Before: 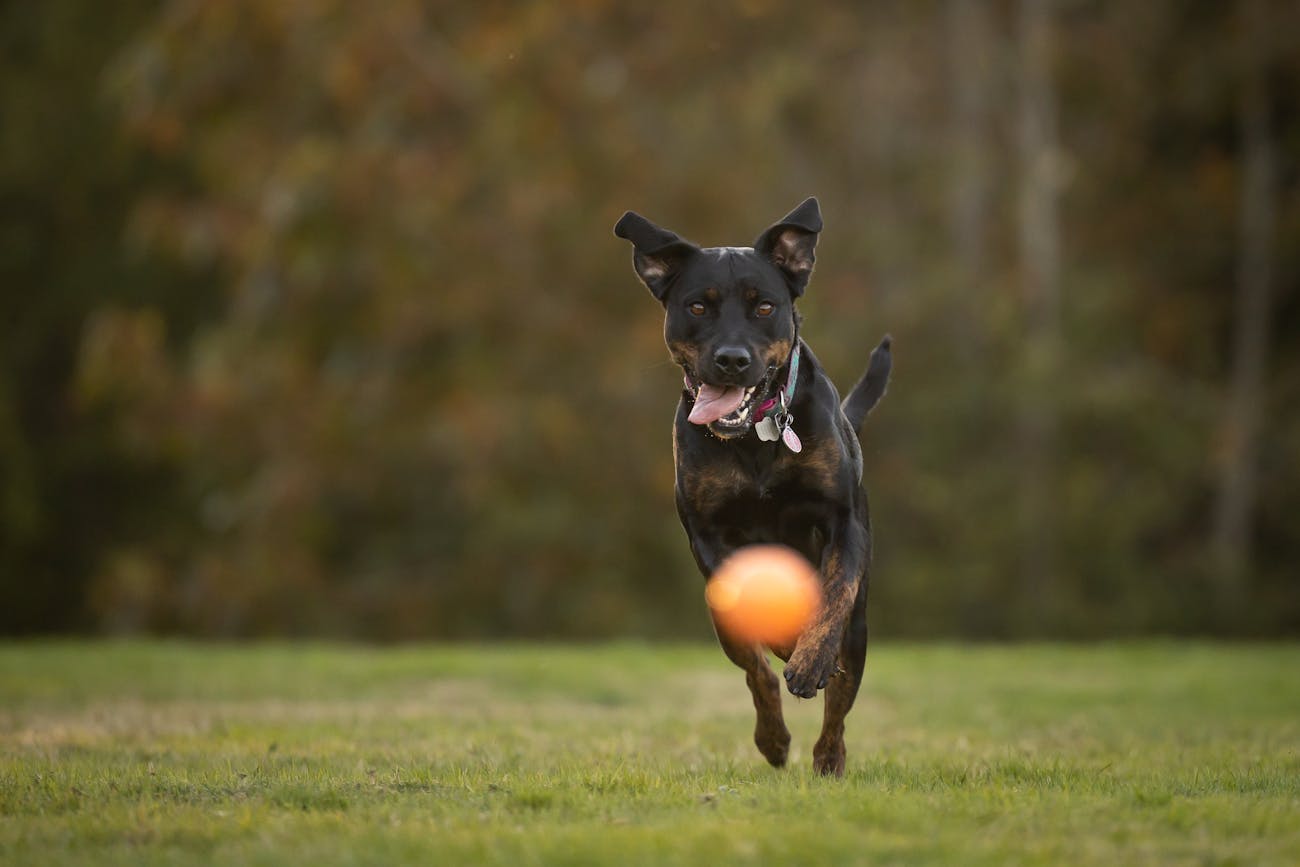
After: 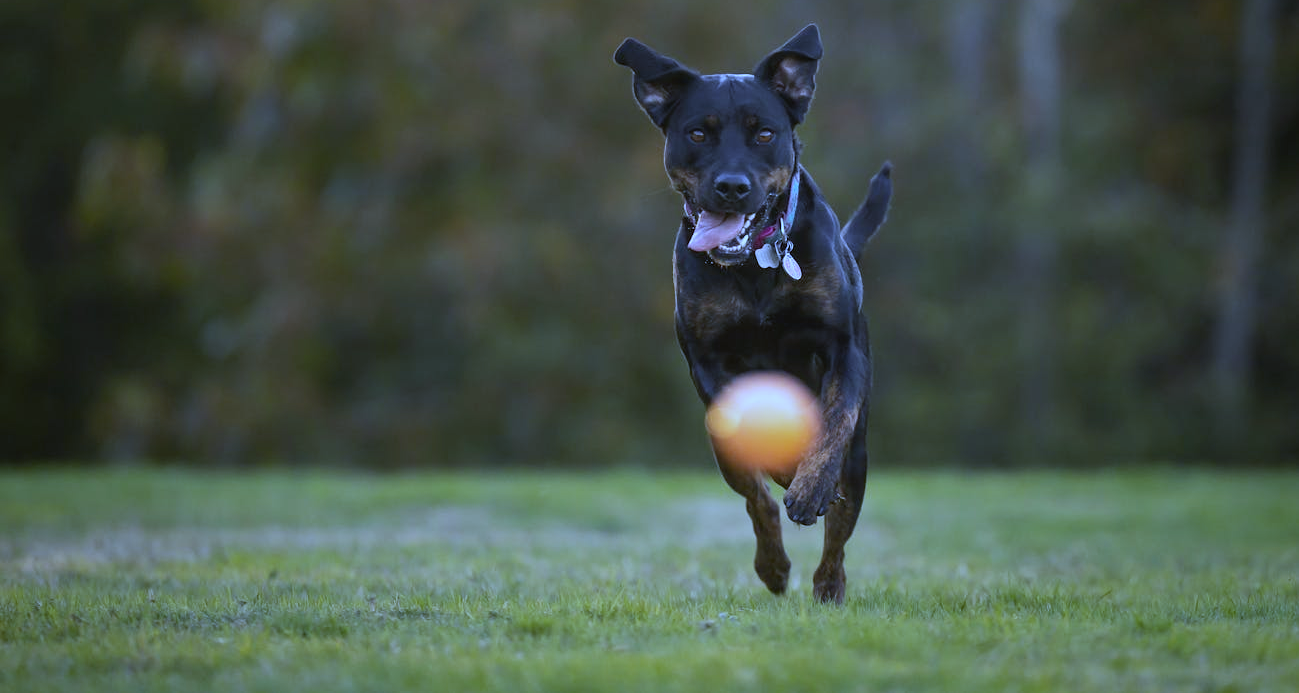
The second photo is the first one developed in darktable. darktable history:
crop and rotate: top 19.998%
white balance: red 0.766, blue 1.537
